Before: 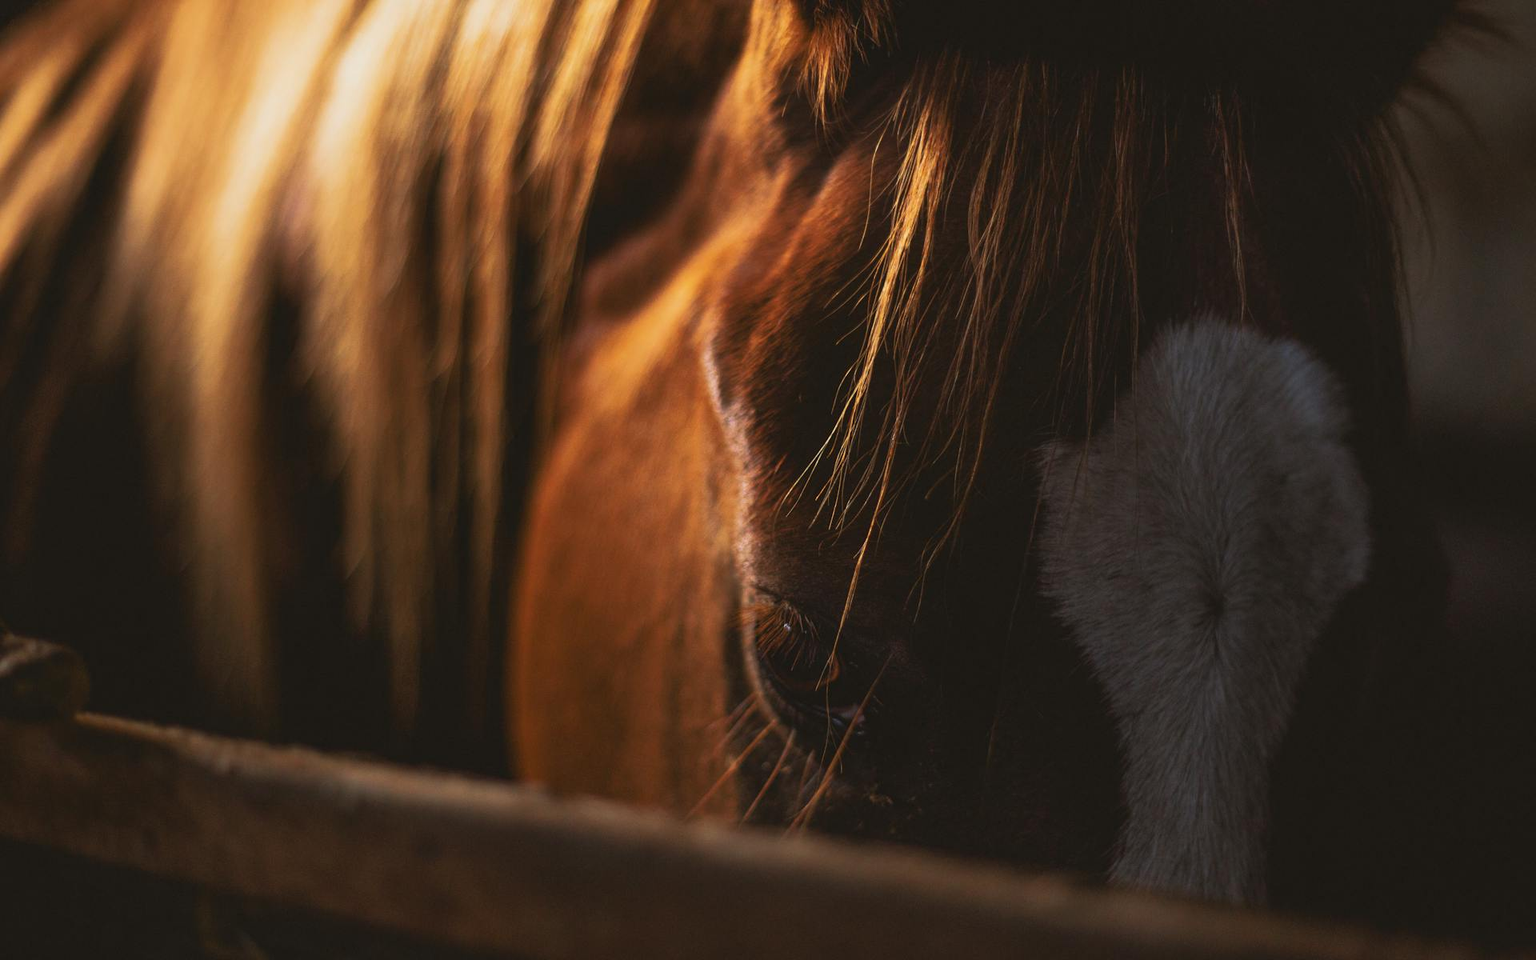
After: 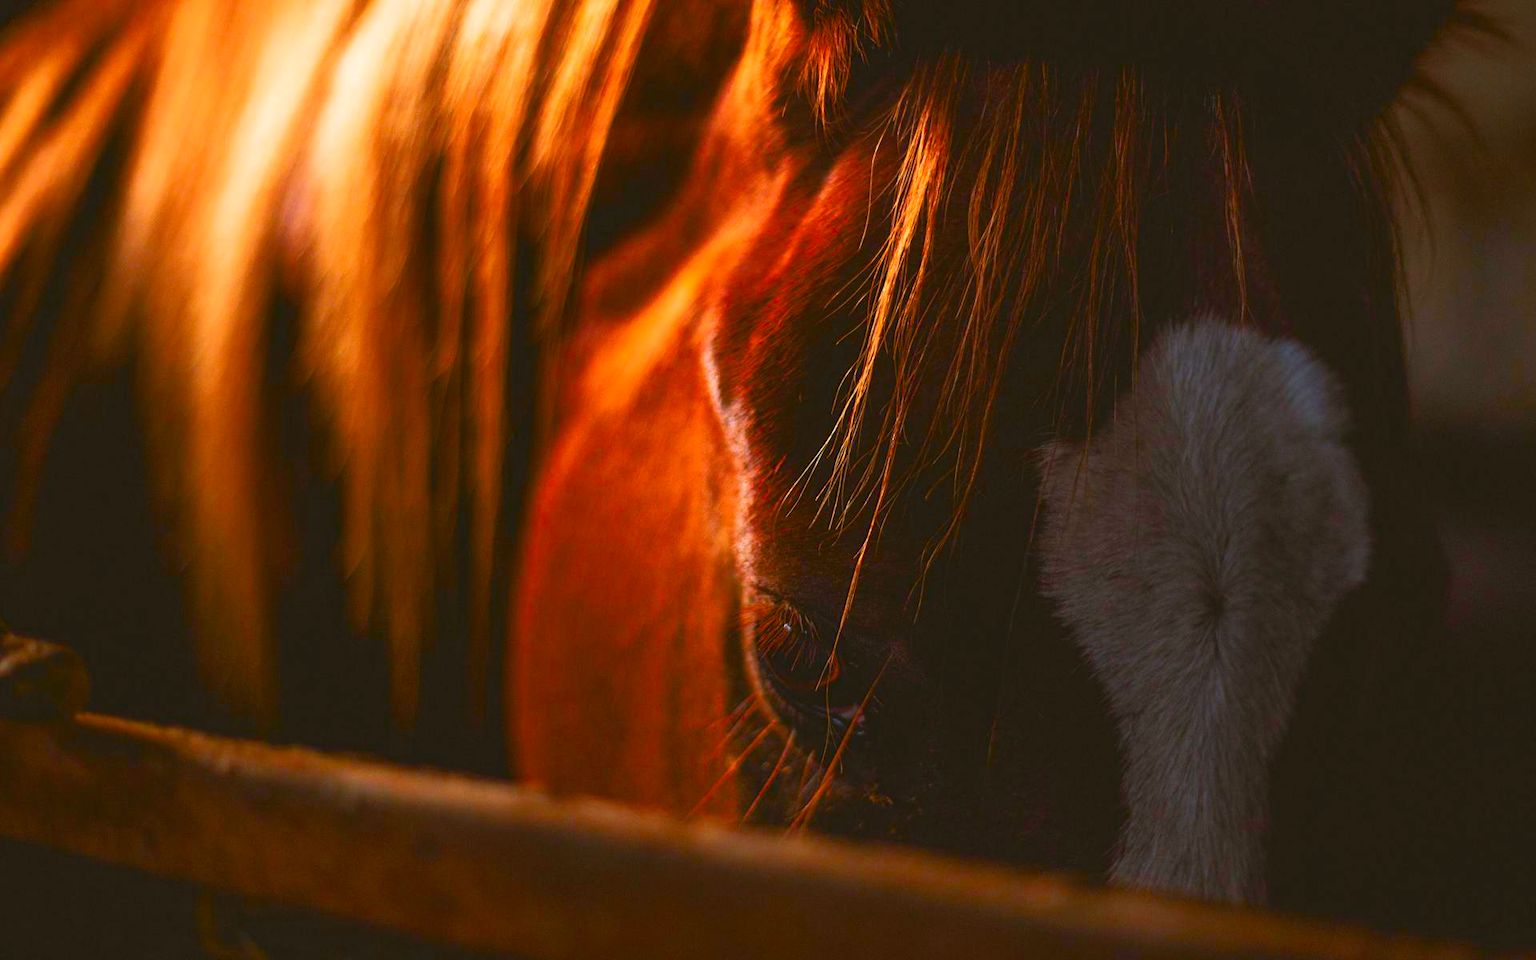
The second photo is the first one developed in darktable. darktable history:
exposure: exposure 0.206 EV, compensate exposure bias true, compensate highlight preservation false
color balance rgb: linear chroma grading › global chroma 14.756%, perceptual saturation grading › global saturation 20%, perceptual saturation grading › highlights -25.686%, perceptual saturation grading › shadows 49.739%, perceptual brilliance grading › global brilliance 3.005%, perceptual brilliance grading › highlights -2.369%, perceptual brilliance grading › shadows 3.77%, global vibrance 20%
color zones: curves: ch1 [(0.235, 0.558) (0.75, 0.5)]; ch2 [(0.25, 0.462) (0.749, 0.457)]
